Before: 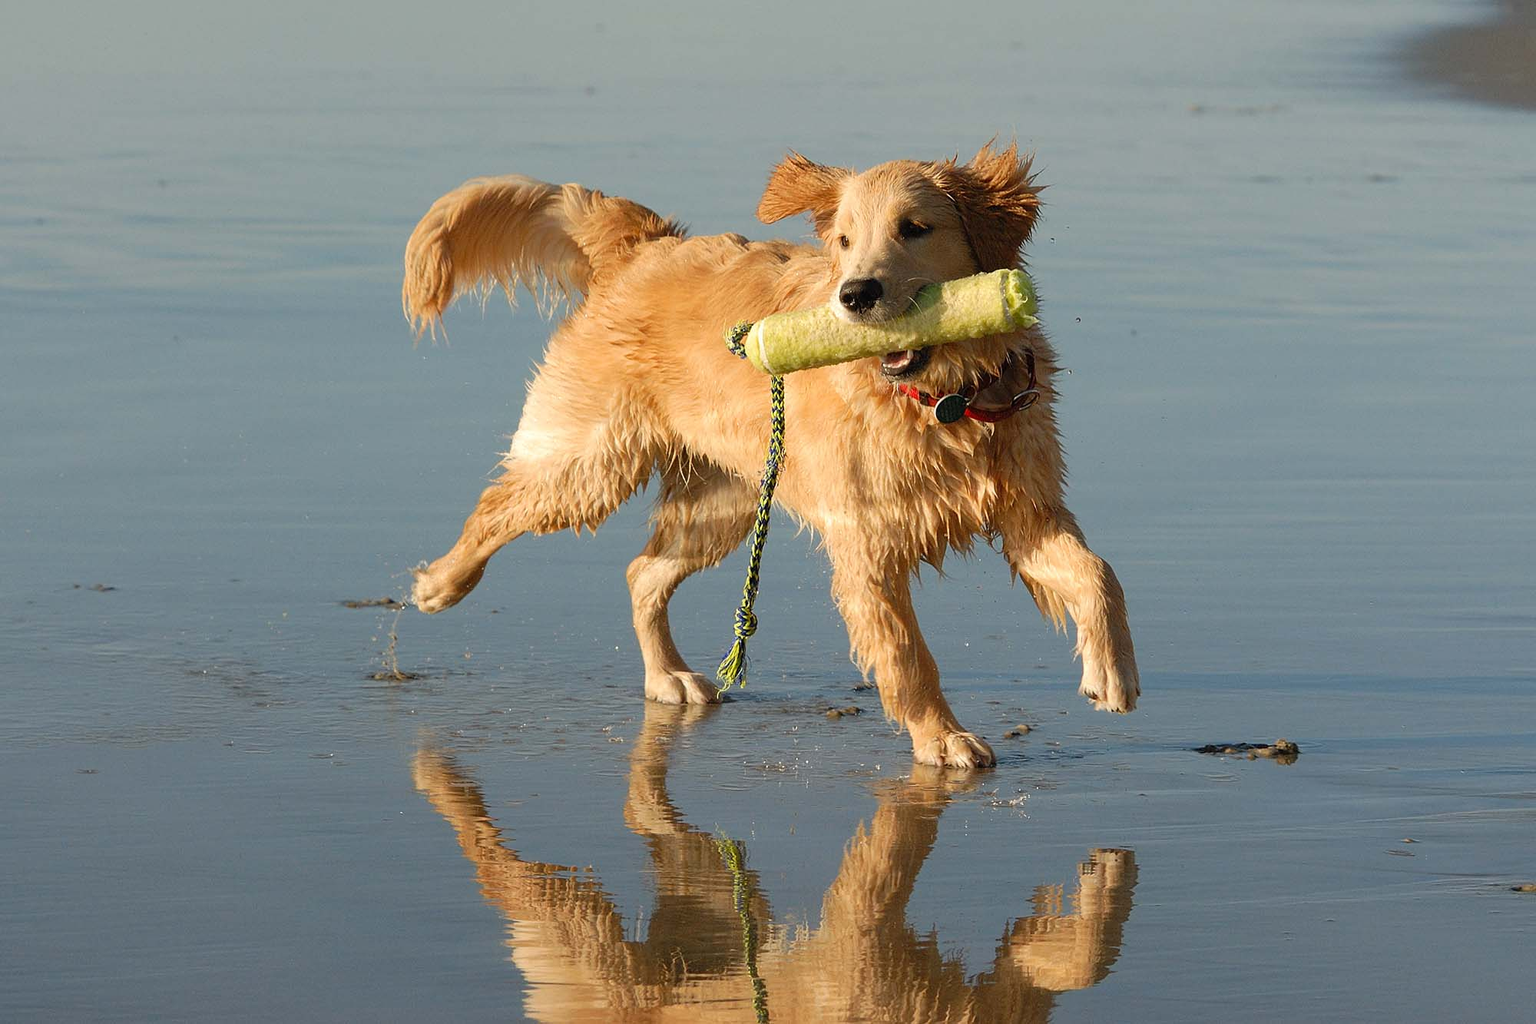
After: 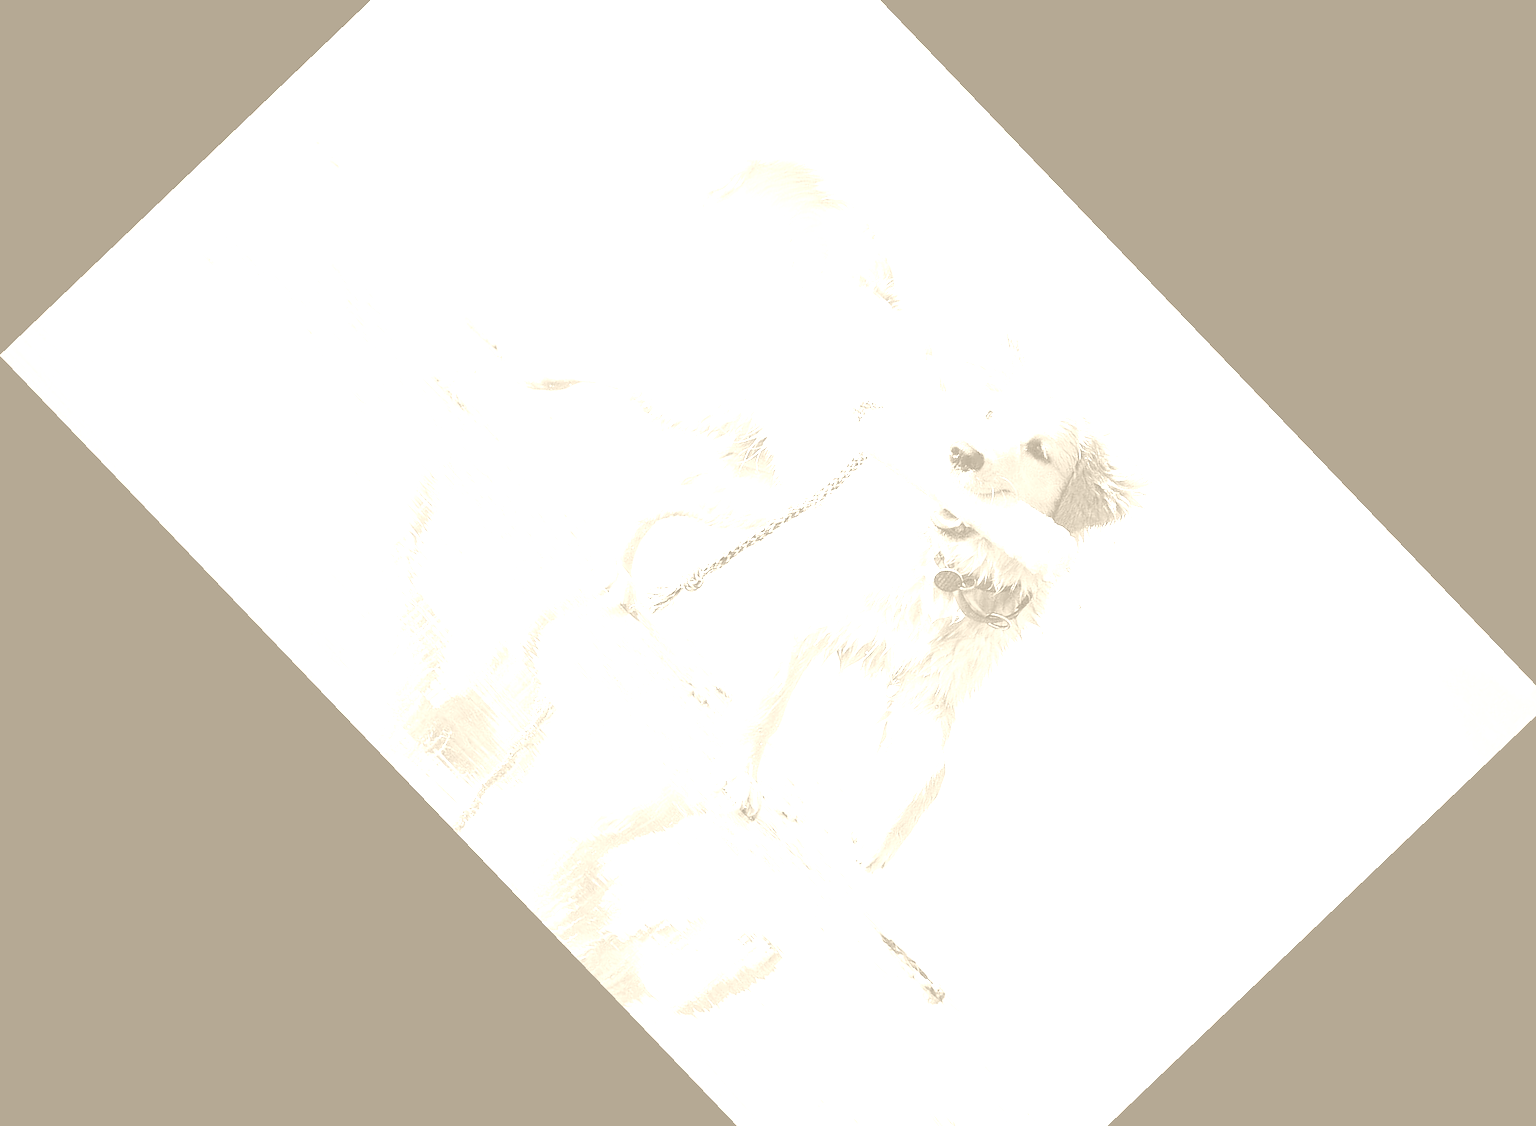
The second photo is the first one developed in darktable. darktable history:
base curve: curves: ch0 [(0, 0) (0.028, 0.03) (0.121, 0.232) (0.46, 0.748) (0.859, 0.968) (1, 1)], preserve colors none
exposure: black level correction 0, exposure 1.45 EV, compensate exposure bias true, compensate highlight preservation false
color balance rgb: shadows lift › chroma 1%, shadows lift › hue 113°, highlights gain › chroma 0.2%, highlights gain › hue 333°, perceptual saturation grading › global saturation 20%, perceptual saturation grading › highlights -50%, perceptual saturation grading › shadows 25%, contrast -20%
colorize: hue 36°, saturation 71%, lightness 80.79%
crop and rotate: angle -46.26°, top 16.234%, right 0.912%, bottom 11.704%
